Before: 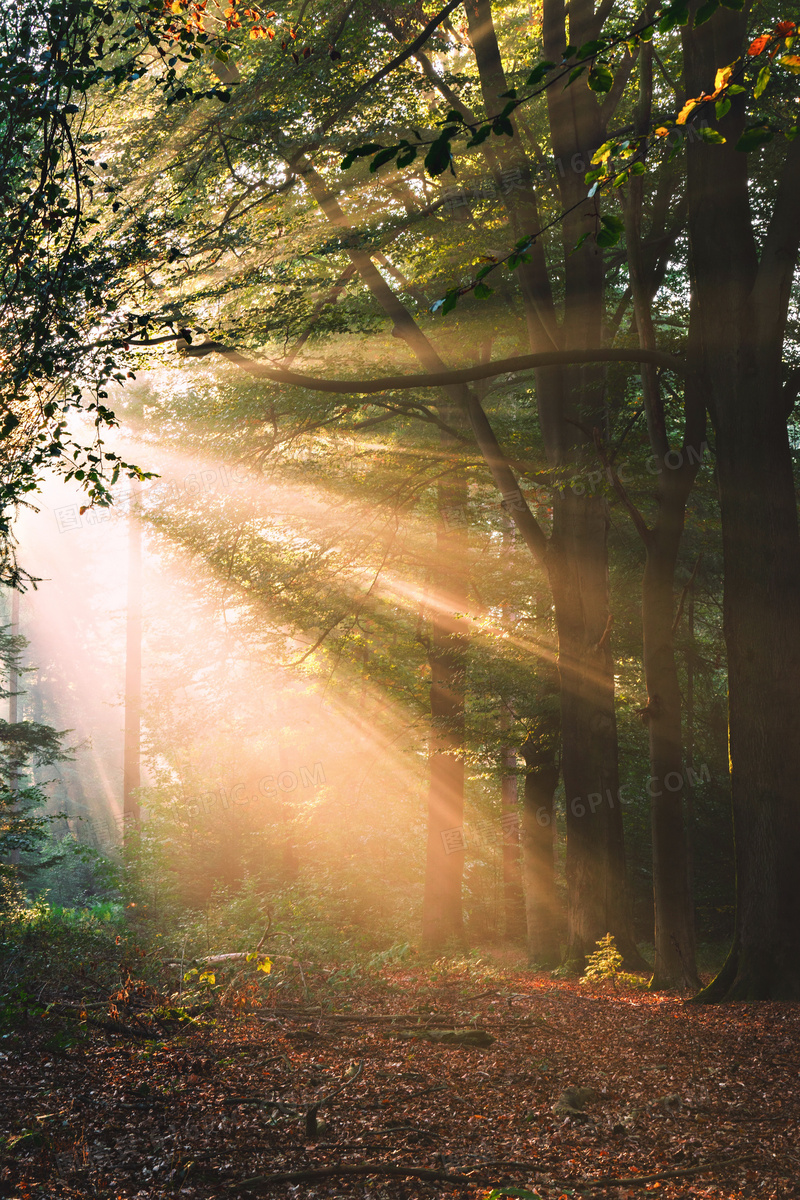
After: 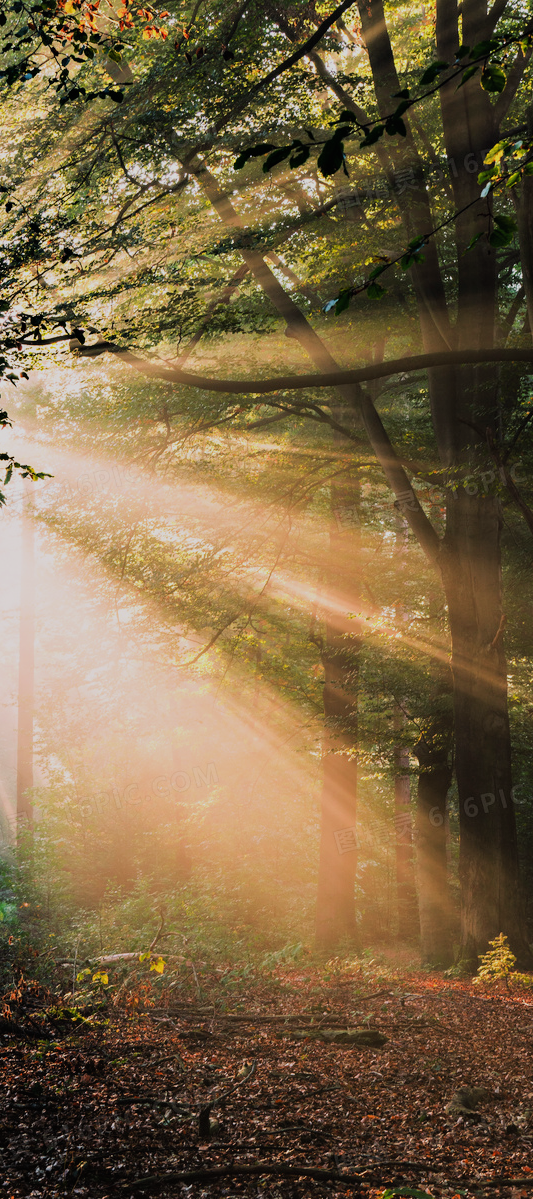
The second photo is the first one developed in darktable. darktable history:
filmic rgb: black relative exposure -7.65 EV, white relative exposure 4.56 EV, hardness 3.61, contrast 1.115
exposure: exposure -0.063 EV, compensate highlight preservation false
crop and rotate: left 13.592%, right 19.695%
